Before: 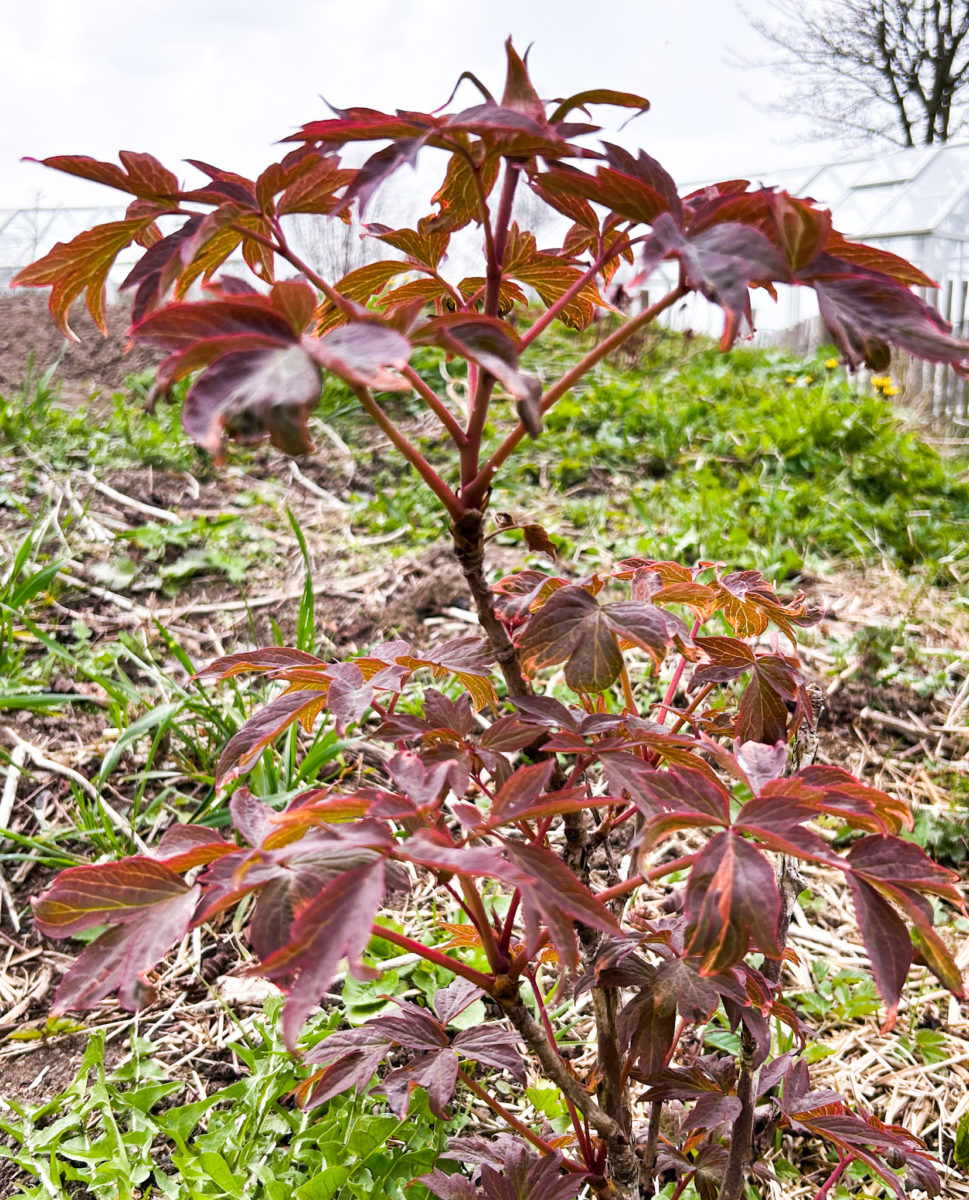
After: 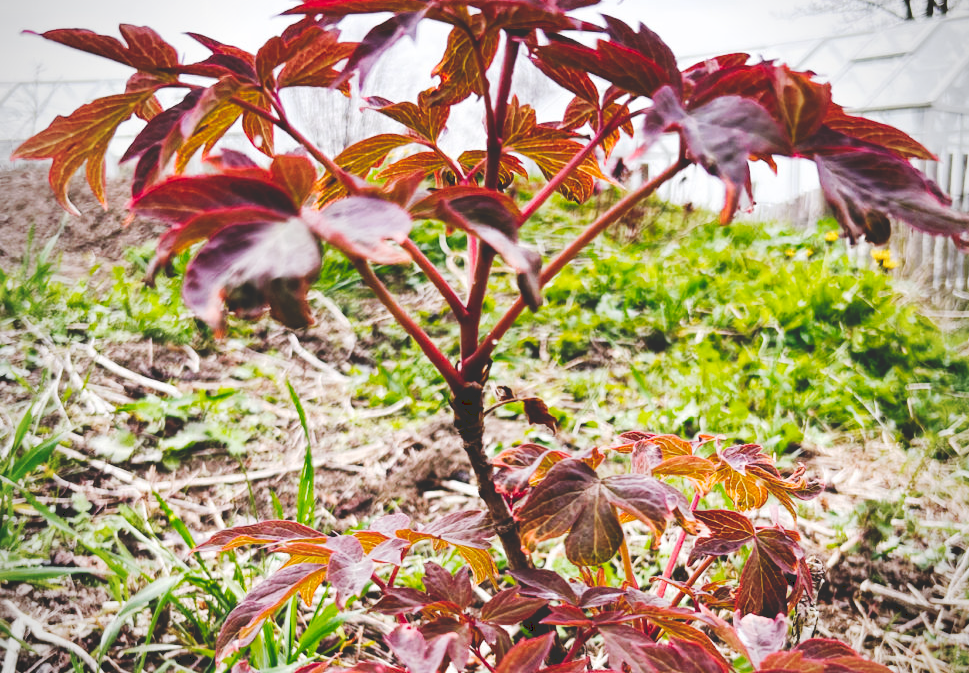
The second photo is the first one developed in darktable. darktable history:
vignetting: fall-off radius 60.92%
tone curve: curves: ch0 [(0, 0) (0.003, 0.178) (0.011, 0.177) (0.025, 0.177) (0.044, 0.178) (0.069, 0.178) (0.1, 0.18) (0.136, 0.183) (0.177, 0.199) (0.224, 0.227) (0.277, 0.278) (0.335, 0.357) (0.399, 0.449) (0.468, 0.546) (0.543, 0.65) (0.623, 0.724) (0.709, 0.804) (0.801, 0.868) (0.898, 0.921) (1, 1)], preserve colors none
crop and rotate: top 10.605%, bottom 33.274%
white balance: emerald 1
